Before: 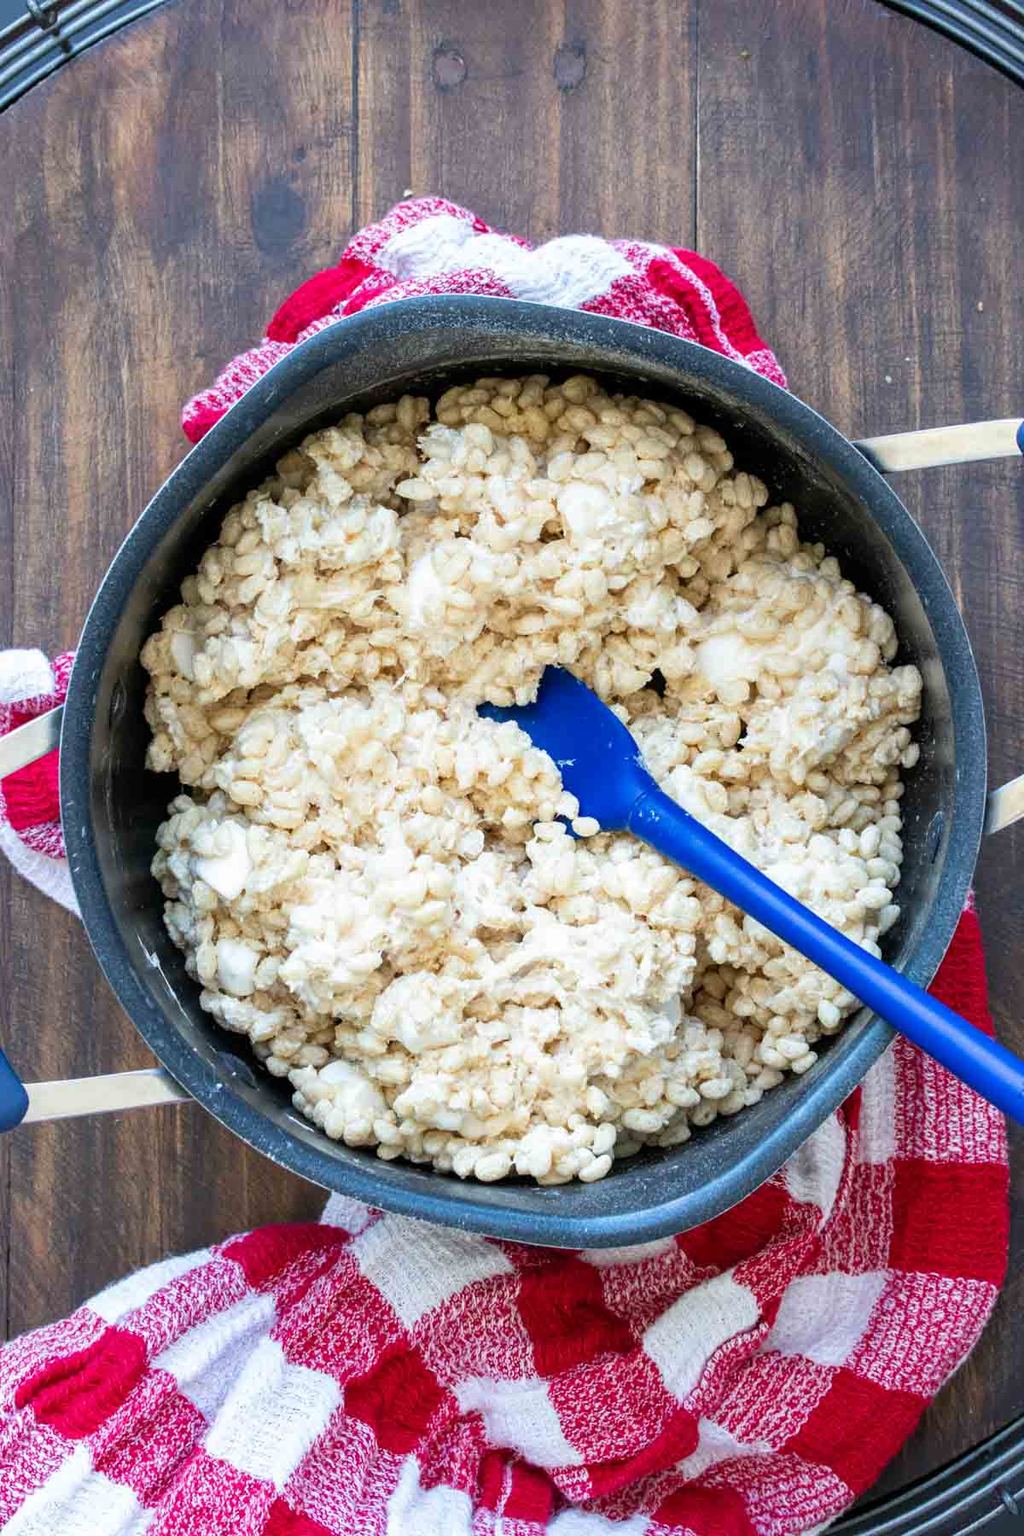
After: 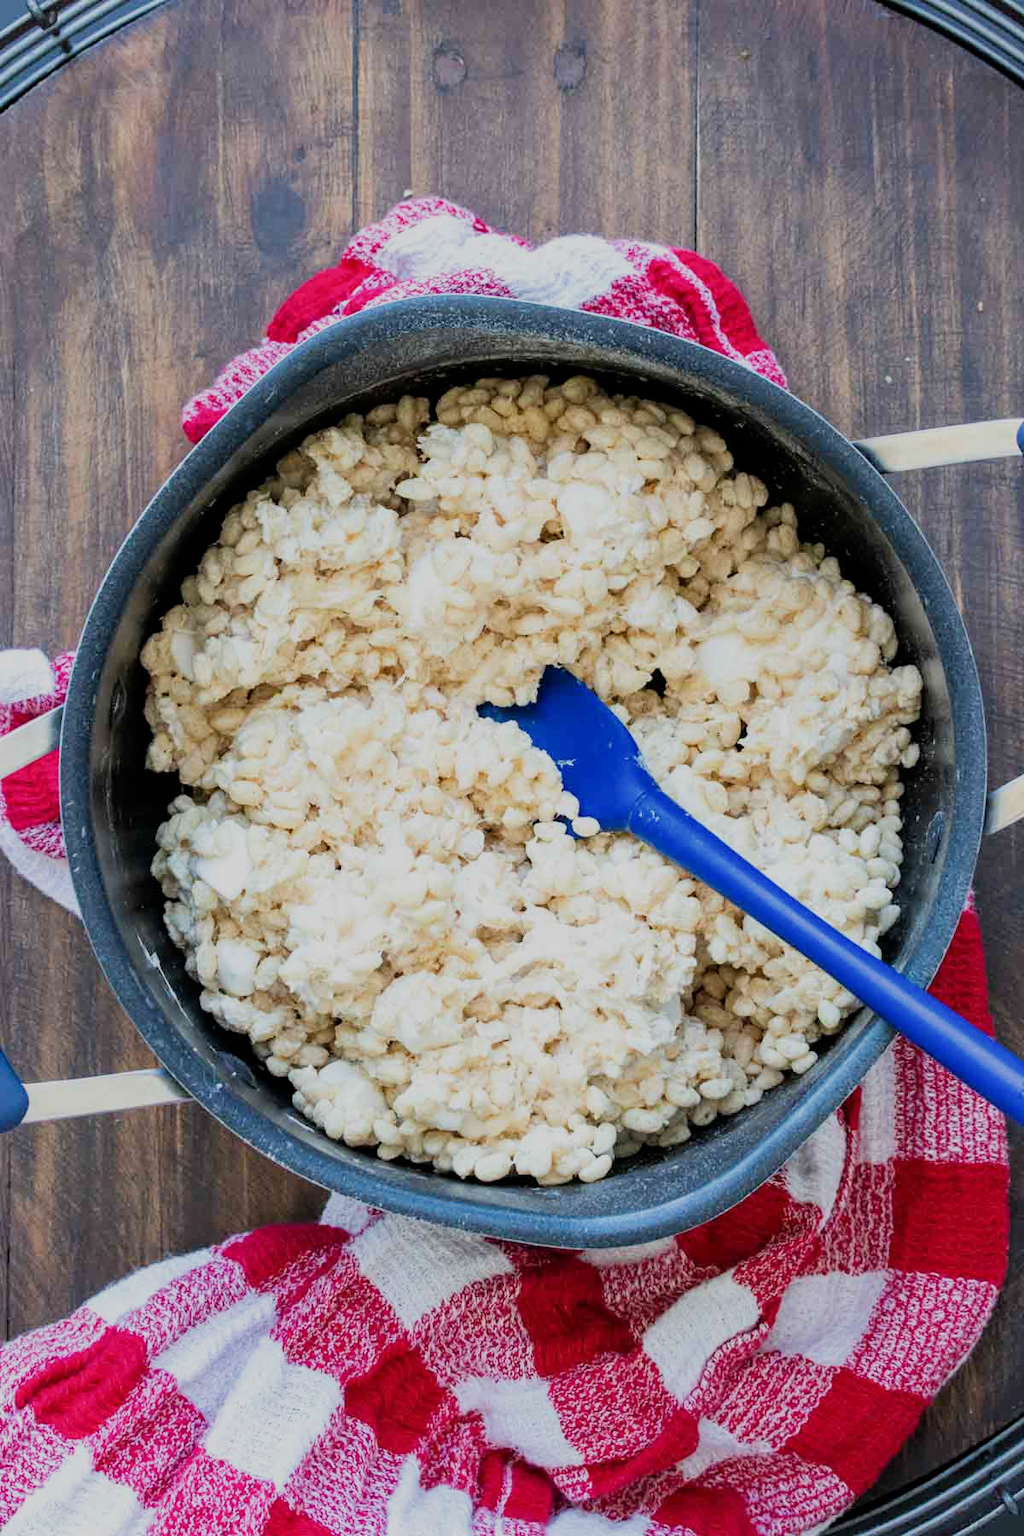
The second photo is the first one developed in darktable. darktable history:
filmic rgb: black relative exposure -16 EV, white relative exposure 6.06 EV, hardness 5.24
